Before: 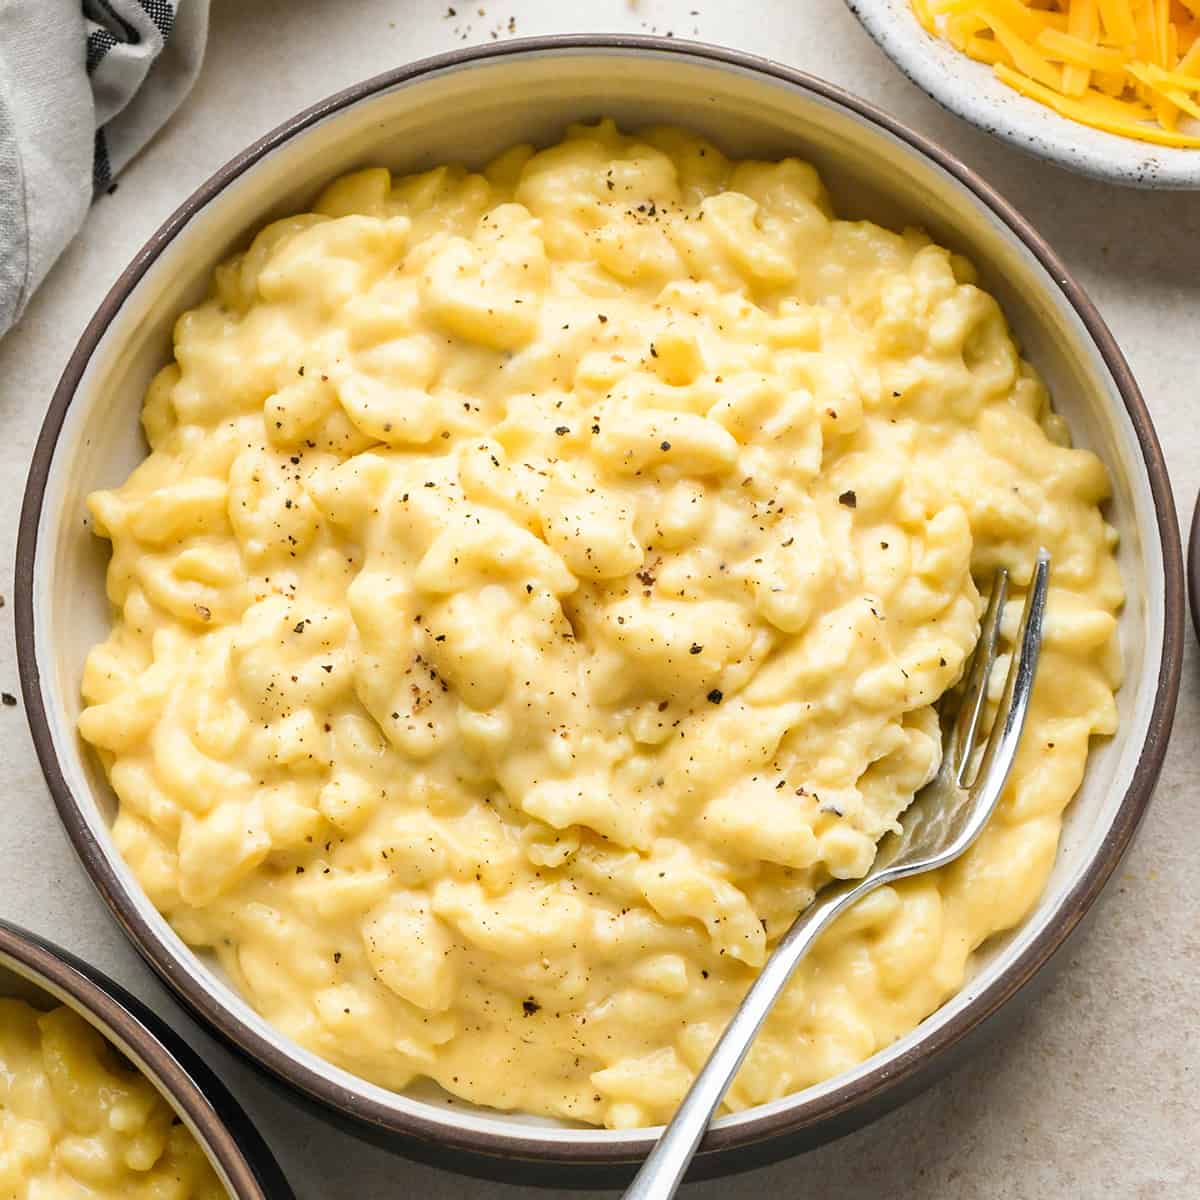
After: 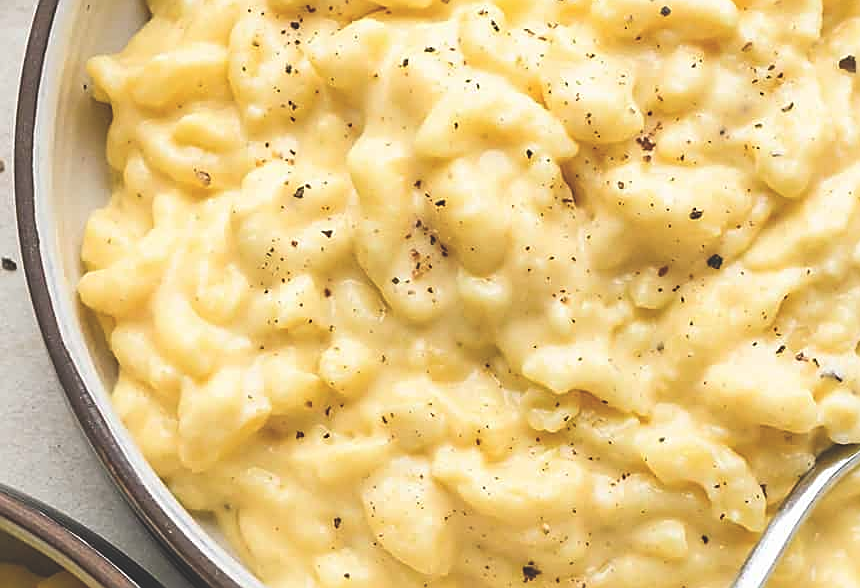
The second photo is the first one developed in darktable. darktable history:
sharpen: on, module defaults
exposure: black level correction -0.028, compensate exposure bias true, compensate highlight preservation false
crop: top 36.266%, right 28.296%, bottom 14.675%
